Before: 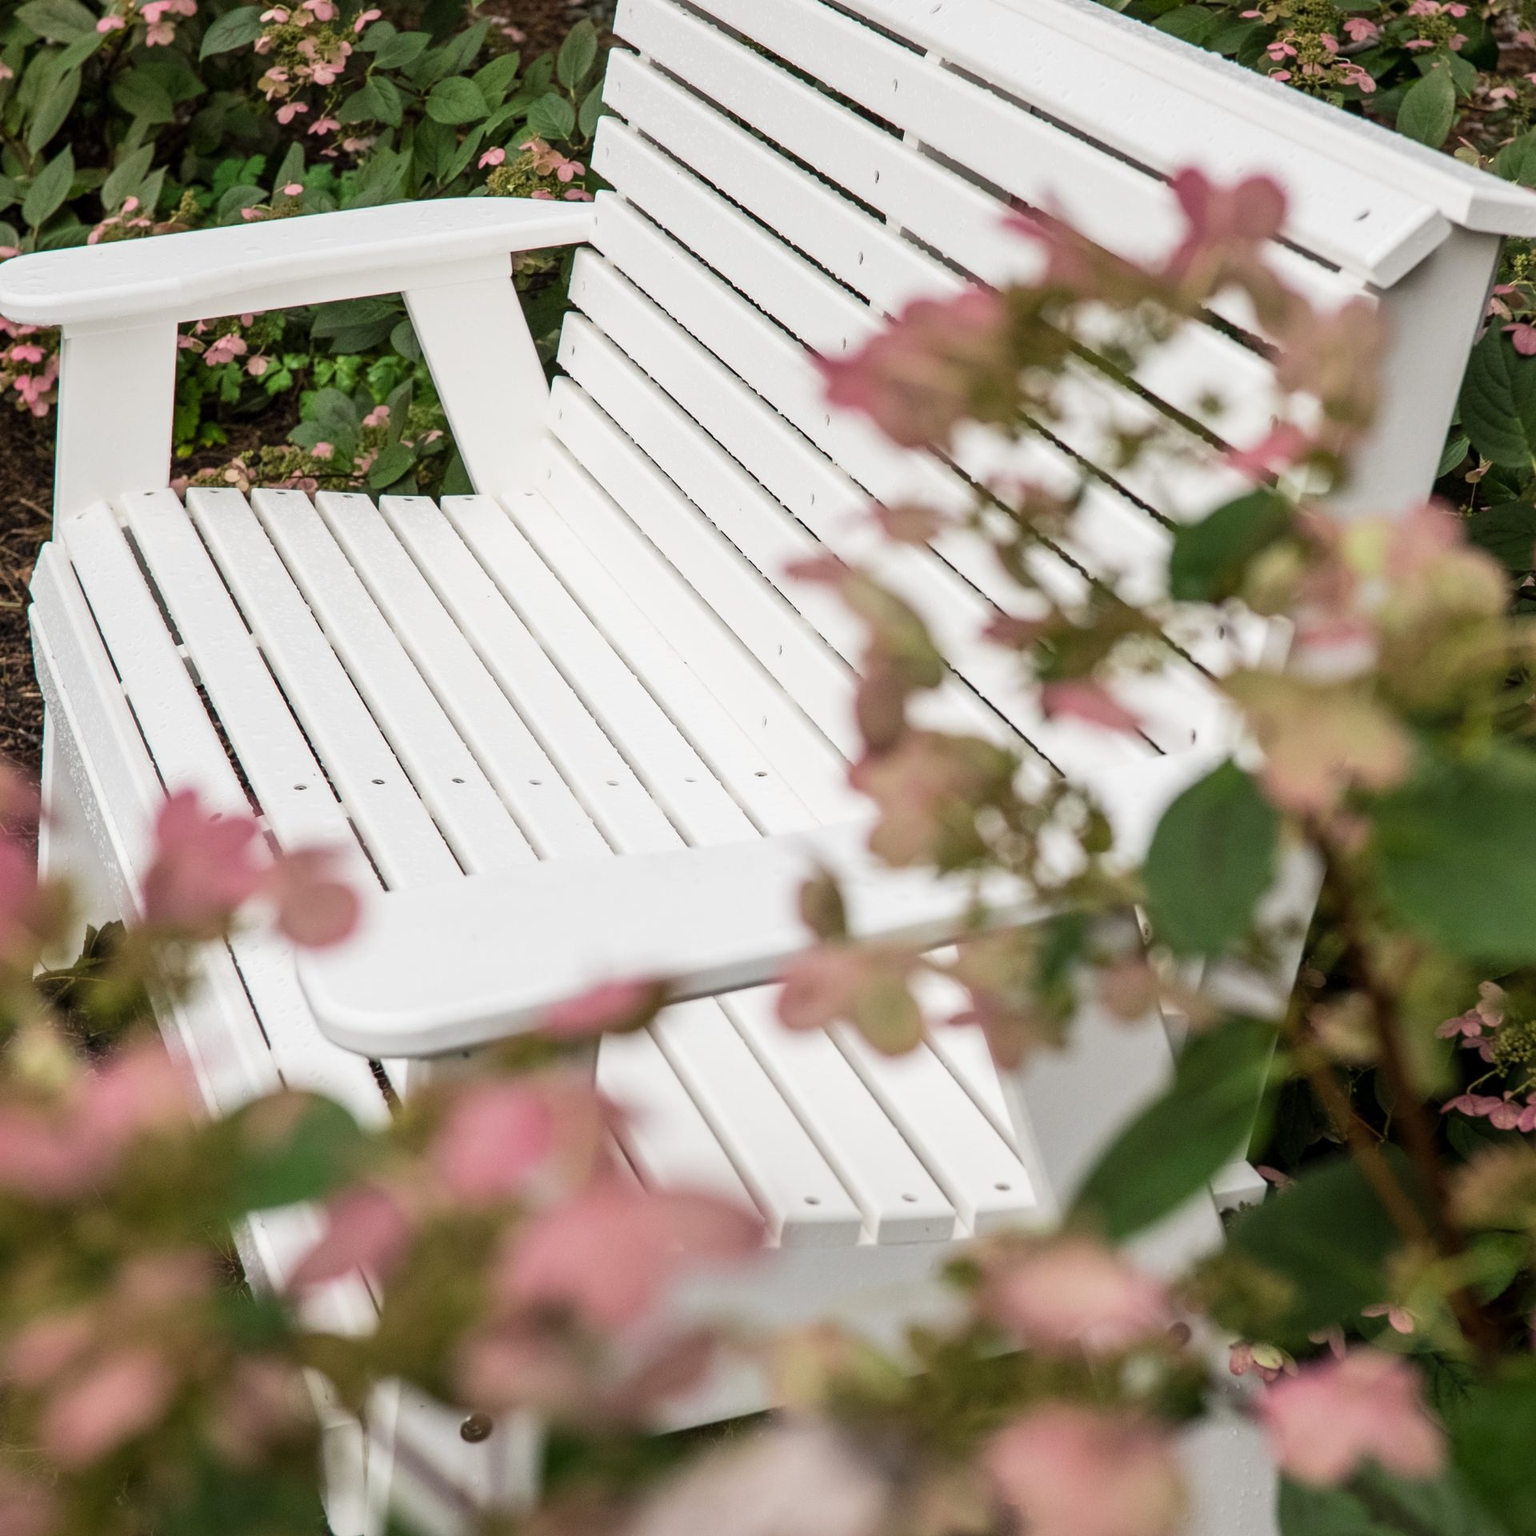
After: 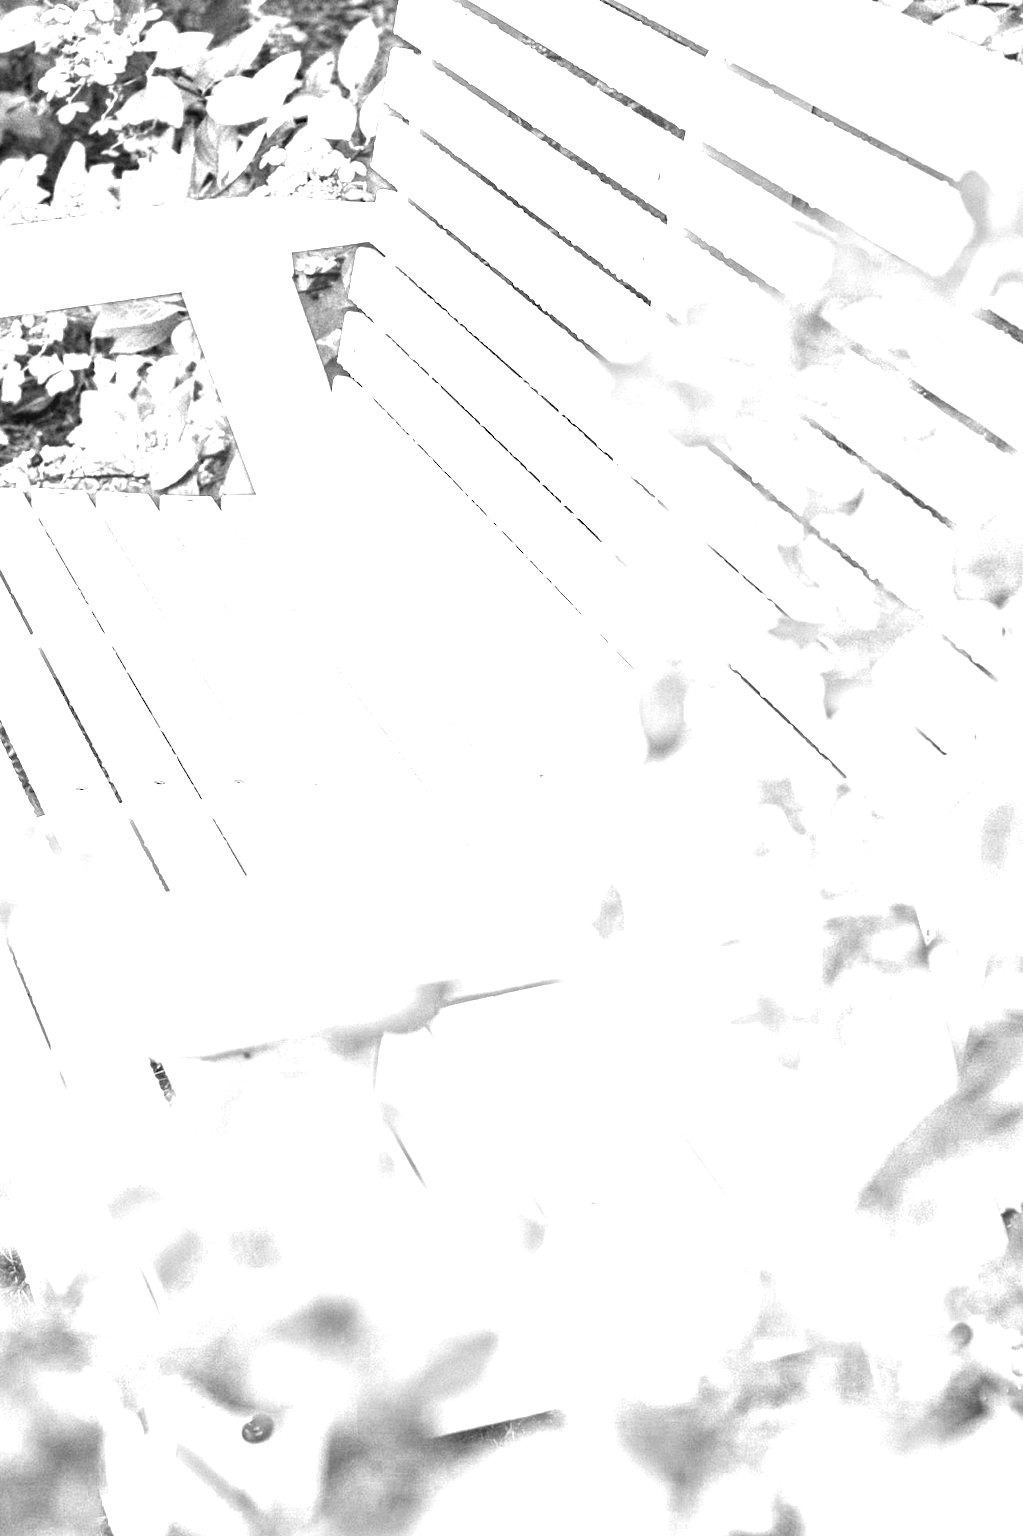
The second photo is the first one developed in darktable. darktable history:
crop and rotate: left 14.3%, right 19.078%
local contrast: detail 130%
exposure: black level correction 0, exposure 1.37 EV, compensate highlight preservation false
levels: gray 59.36%, levels [0, 0.435, 0.917]
color zones: curves: ch0 [(0, 0.554) (0.146, 0.662) (0.293, 0.86) (0.503, 0.774) (0.637, 0.106) (0.74, 0.072) (0.866, 0.488) (0.998, 0.569)]; ch1 [(0, 0) (0.143, 0) (0.286, 0) (0.429, 0) (0.571, 0) (0.714, 0) (0.857, 0)]
